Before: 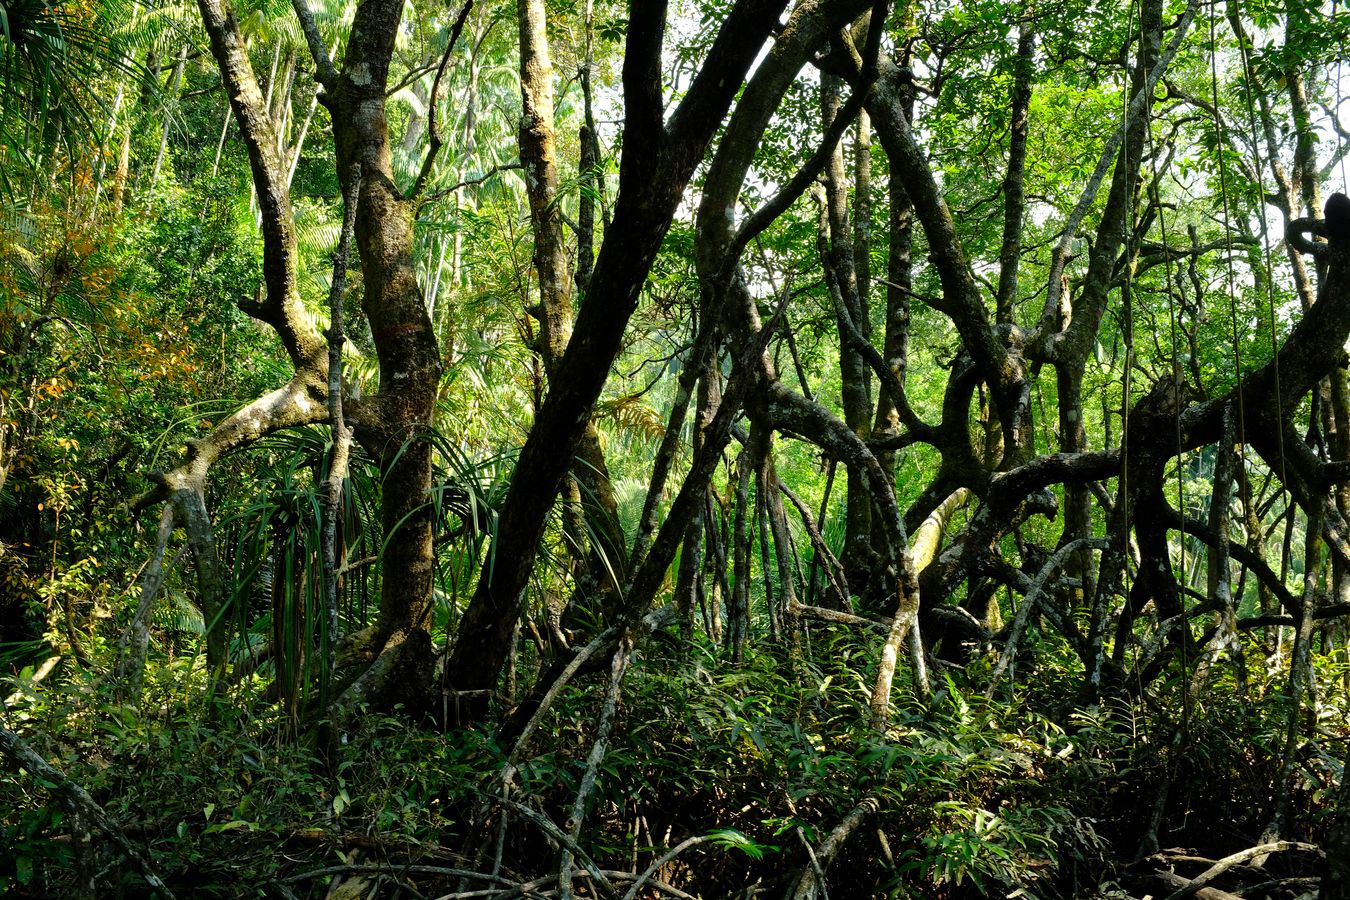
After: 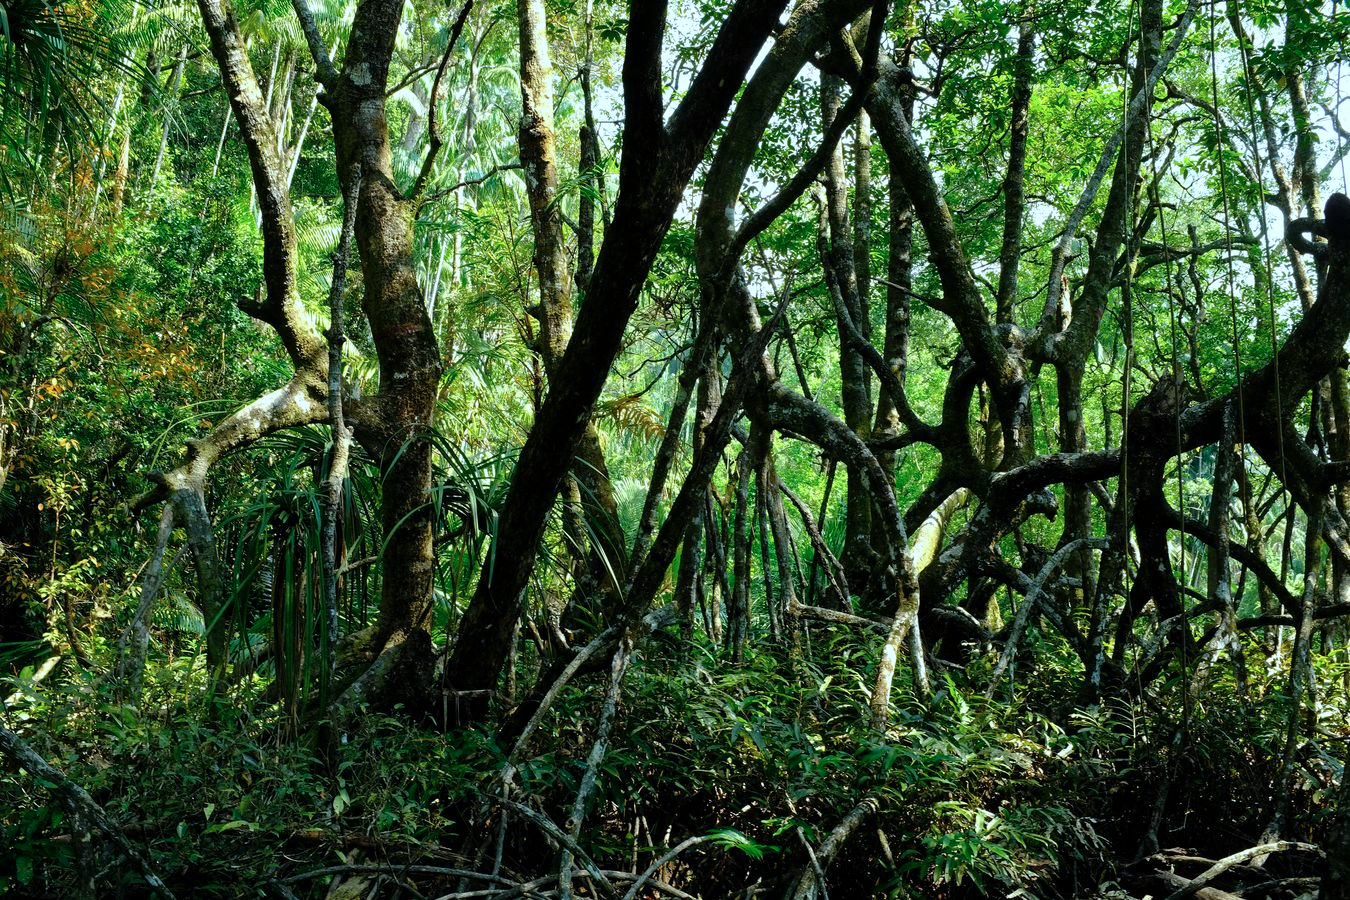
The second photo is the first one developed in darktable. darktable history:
color calibration: illuminant F (fluorescent), F source F9 (Cool White Deluxe 4150 K) – high CRI, x 0.374, y 0.373, temperature 4156.31 K
